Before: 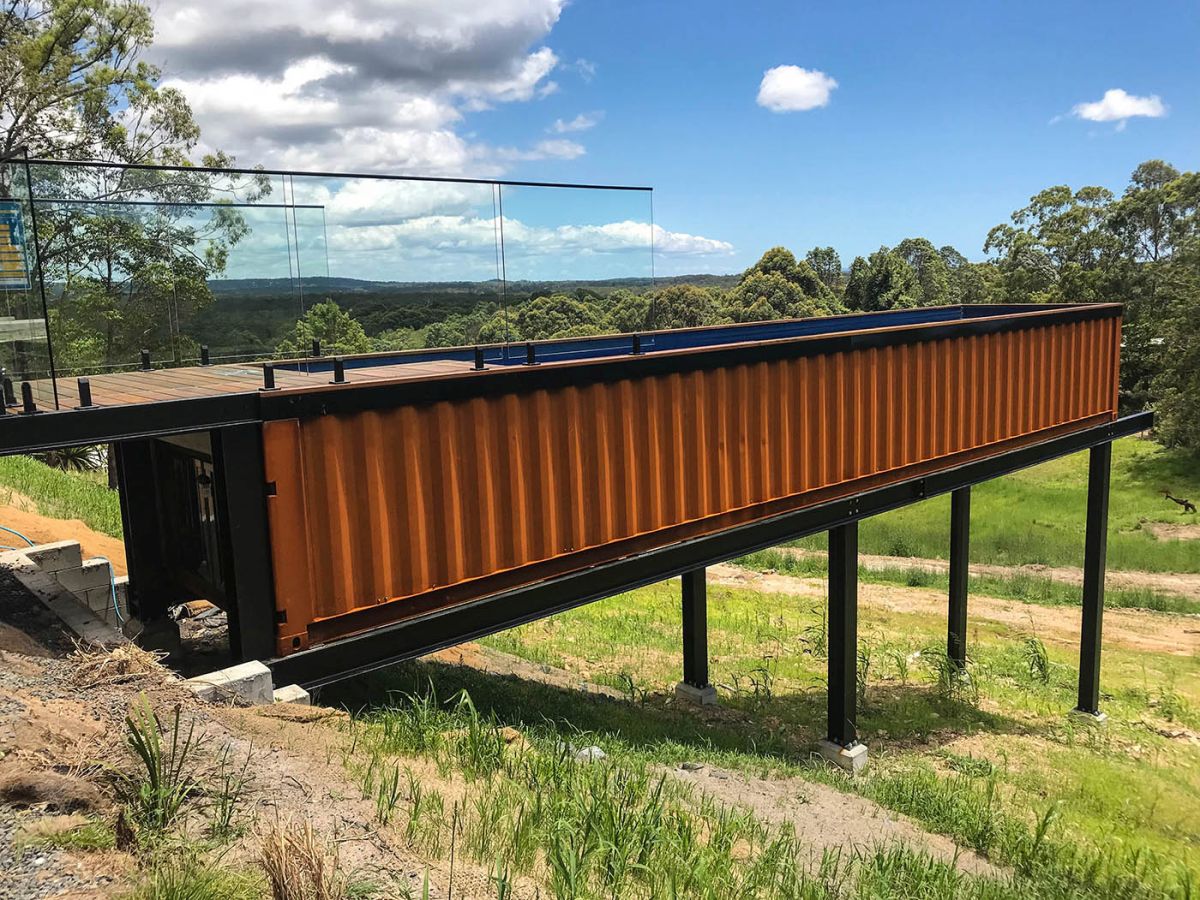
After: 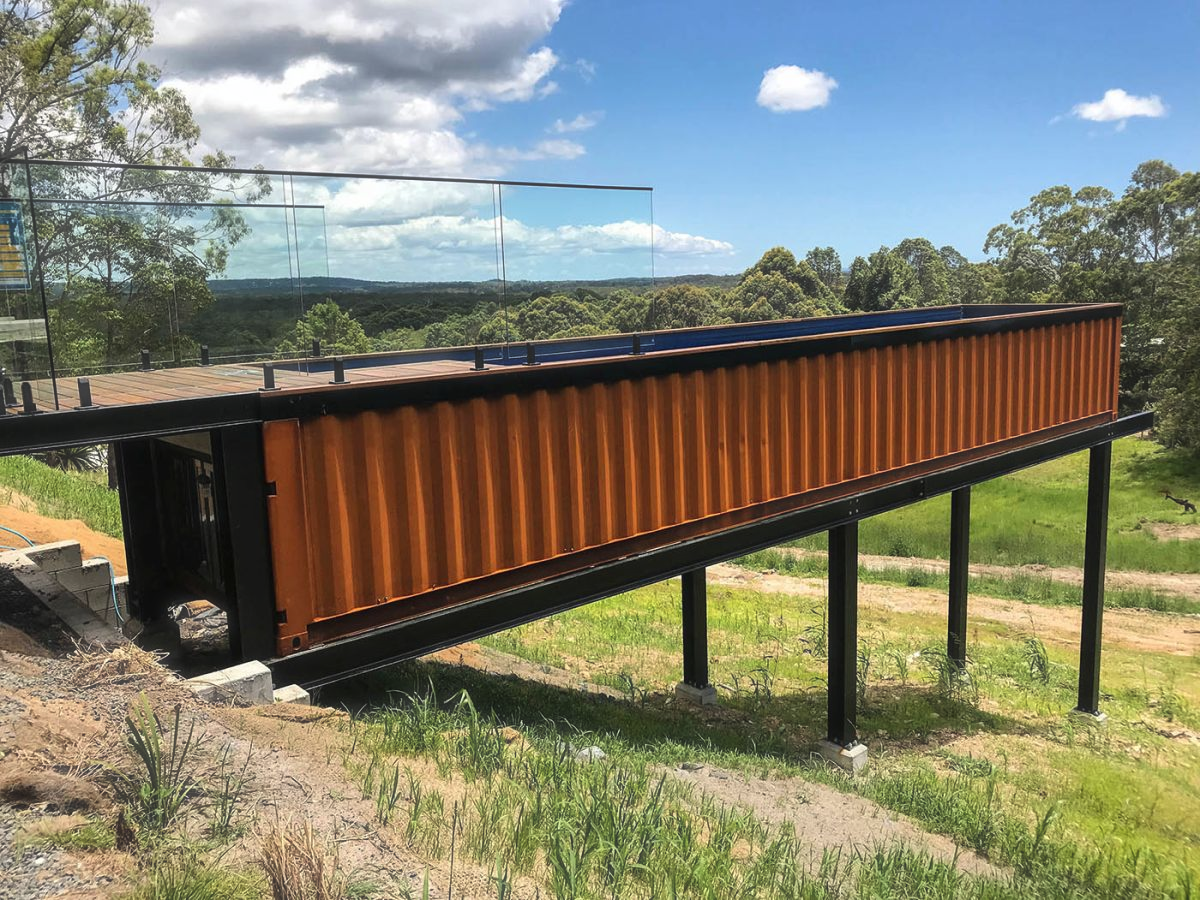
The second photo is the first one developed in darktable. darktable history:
haze removal: strength -0.109, compatibility mode true, adaptive false
